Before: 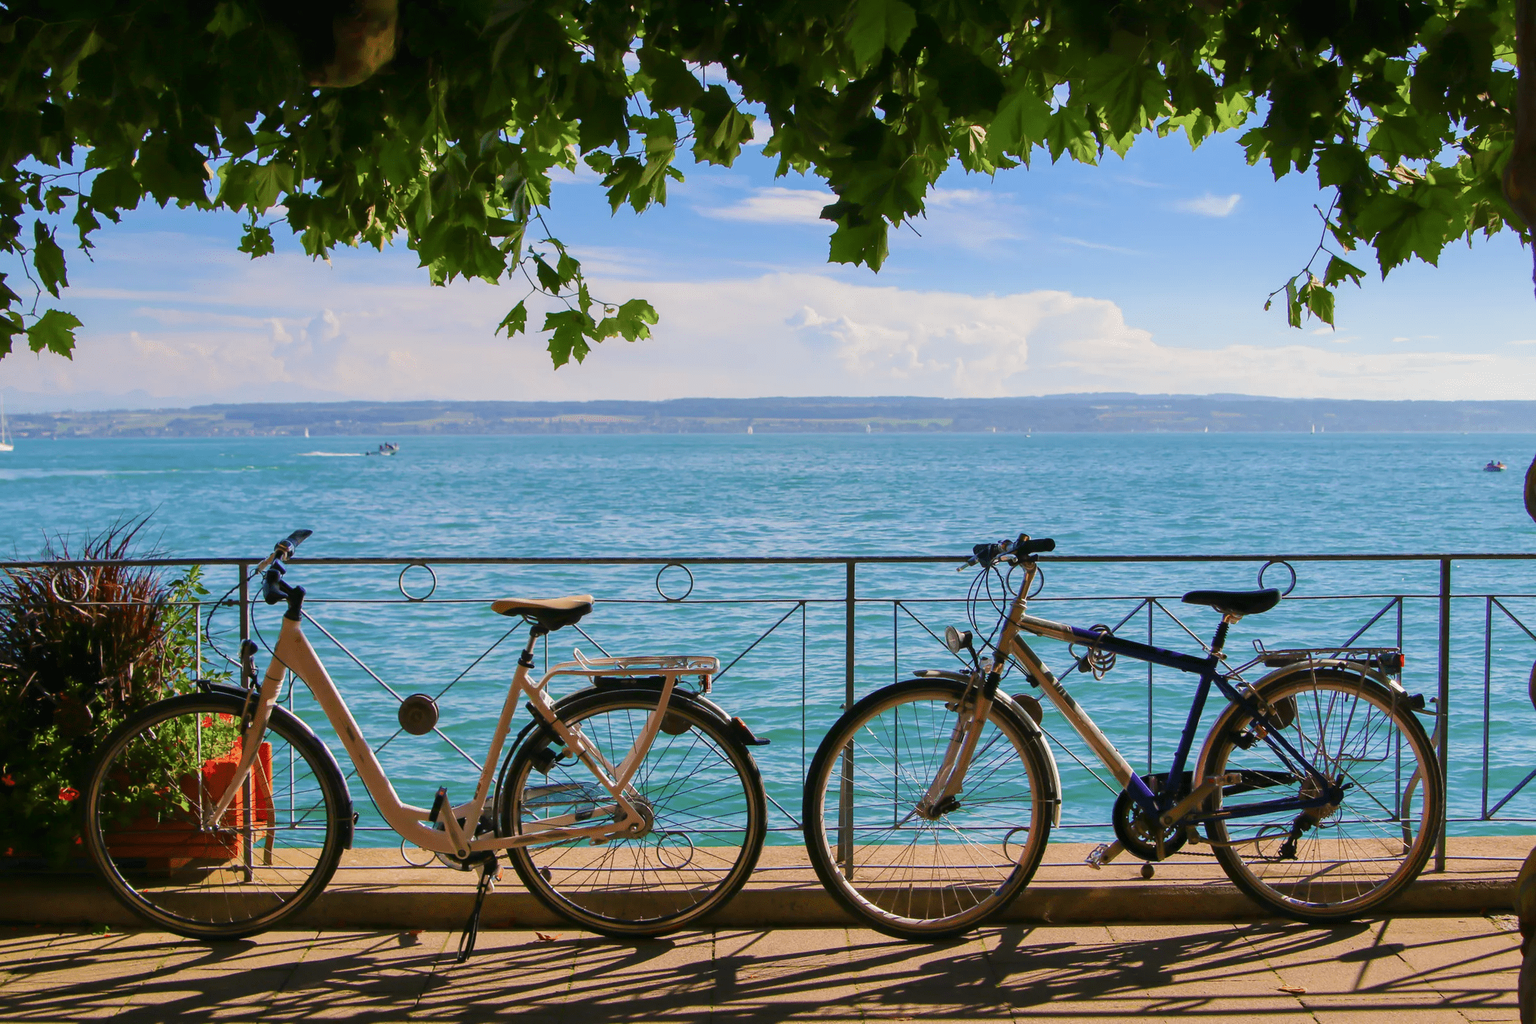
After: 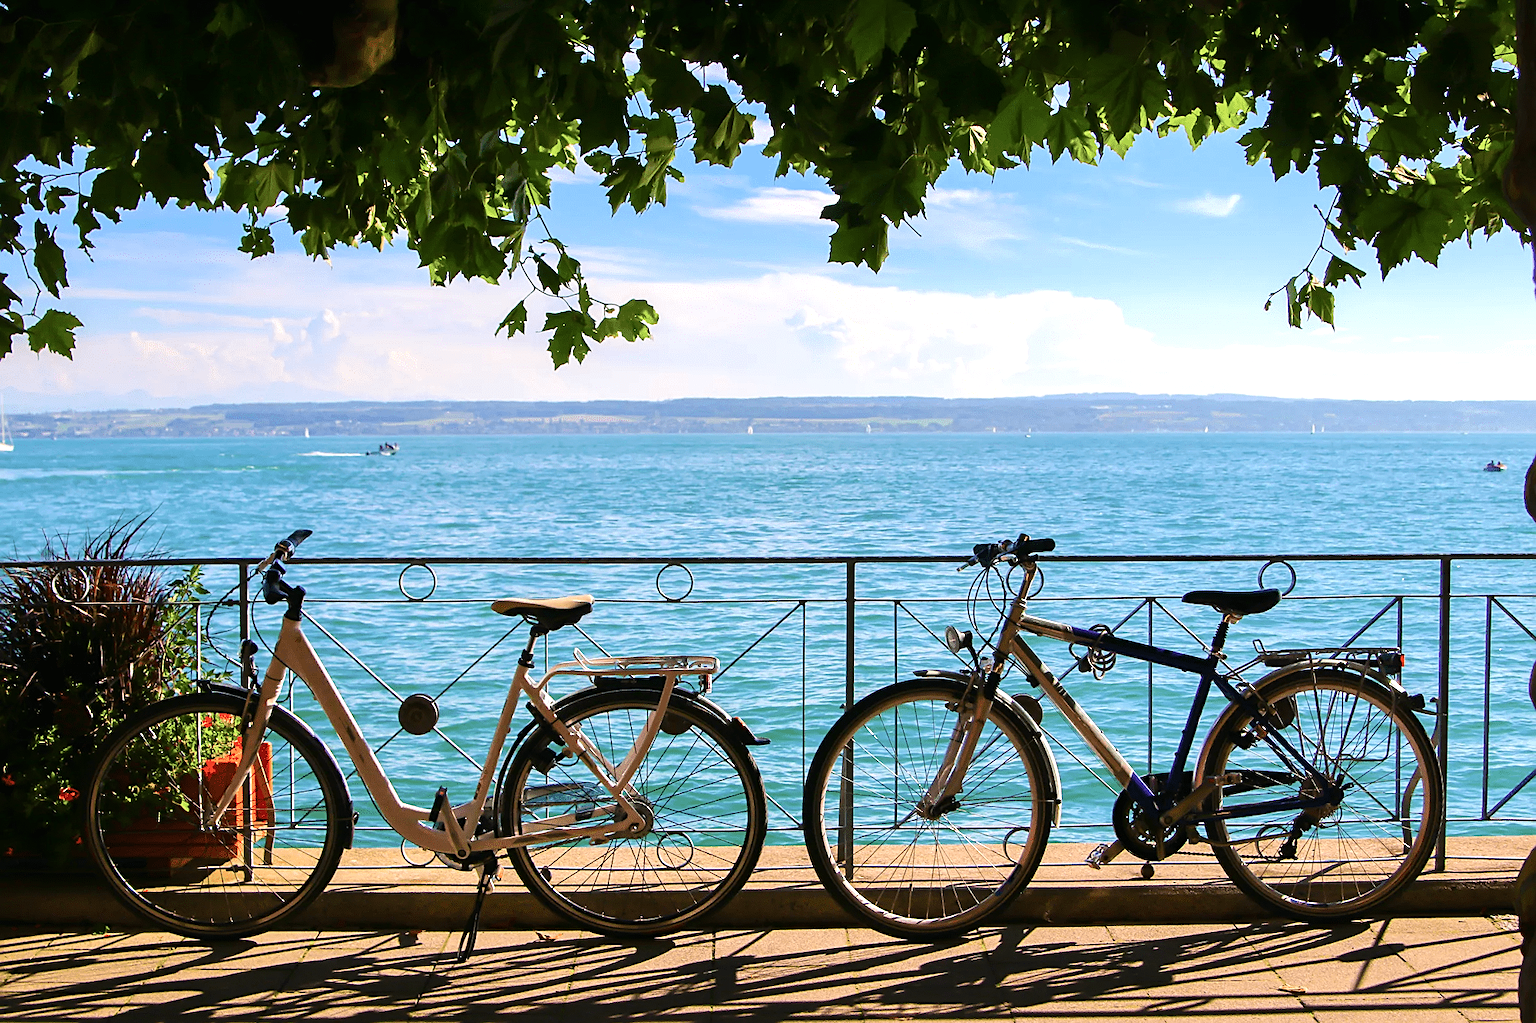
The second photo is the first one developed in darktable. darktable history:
sharpen: amount 0.481
tone equalizer: -8 EV -0.762 EV, -7 EV -0.697 EV, -6 EV -0.61 EV, -5 EV -0.38 EV, -3 EV 0.385 EV, -2 EV 0.6 EV, -1 EV 0.674 EV, +0 EV 0.781 EV, edges refinement/feathering 500, mask exposure compensation -1.57 EV, preserve details no
